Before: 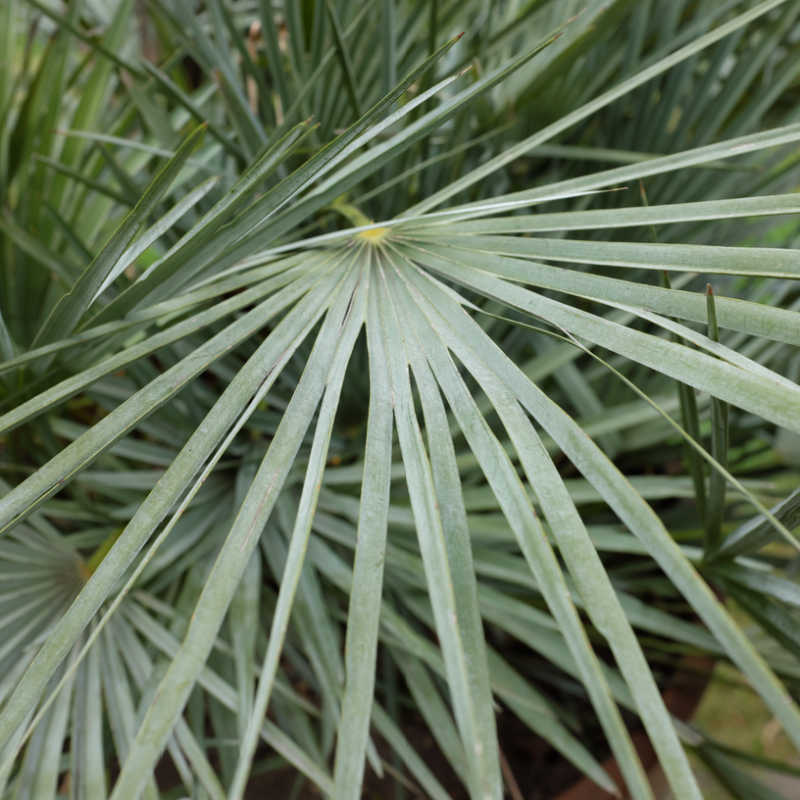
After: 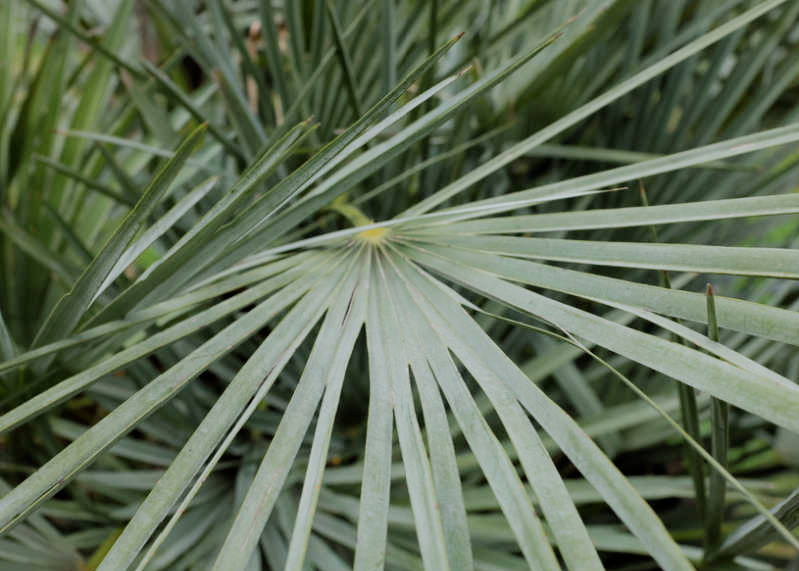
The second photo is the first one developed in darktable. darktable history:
crop: bottom 28.576%
filmic rgb: black relative exposure -7.65 EV, white relative exposure 4.56 EV, hardness 3.61
